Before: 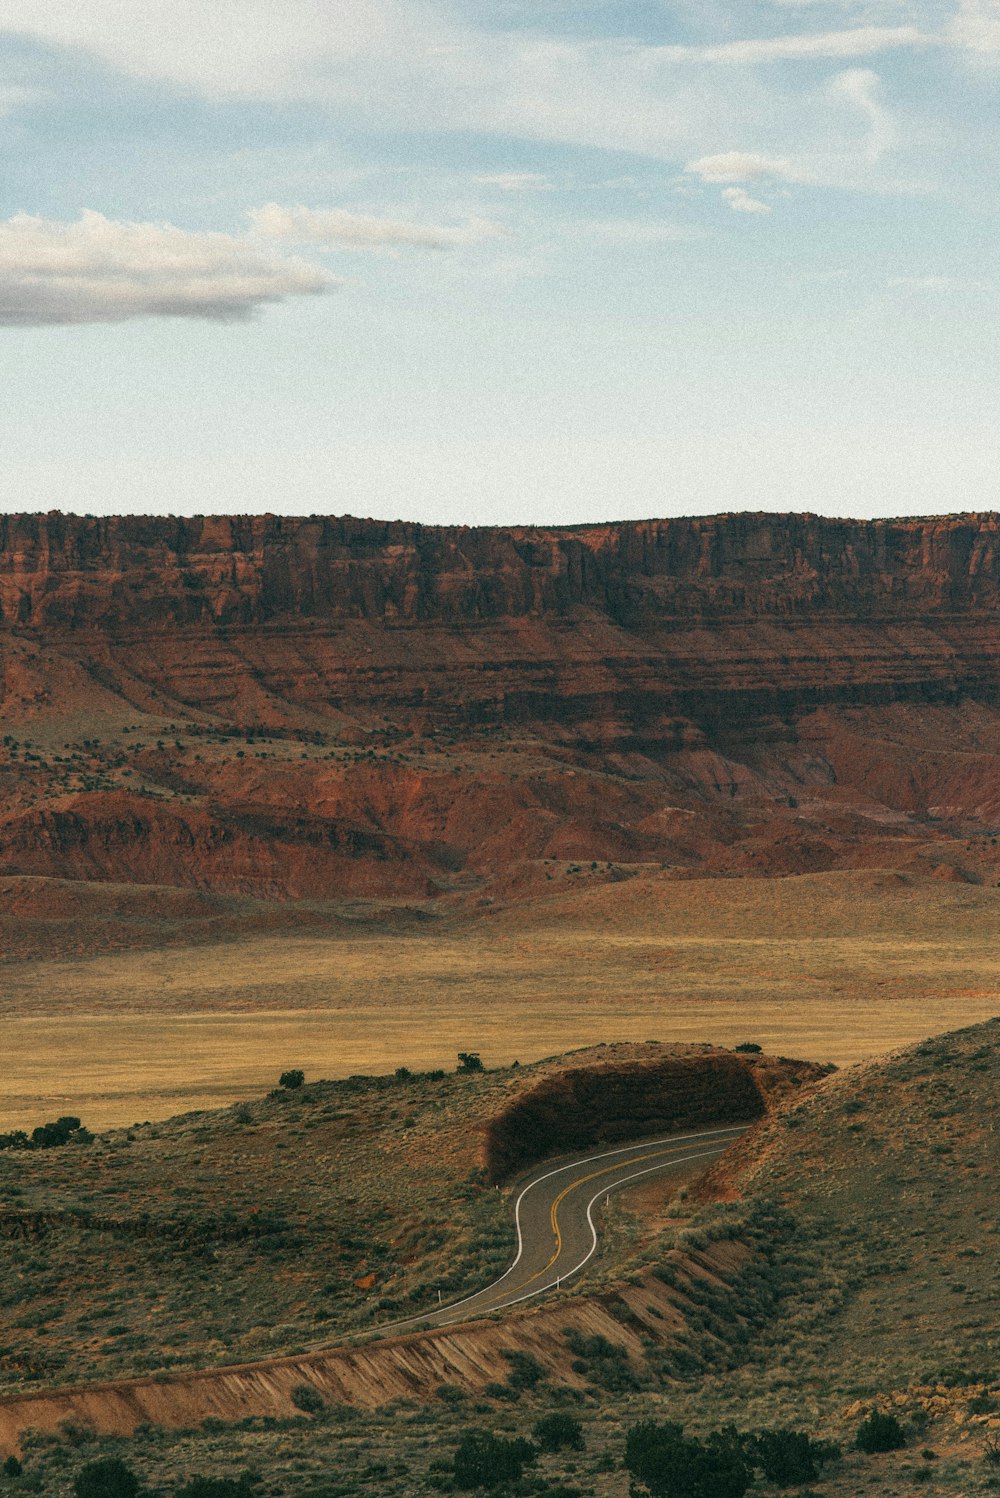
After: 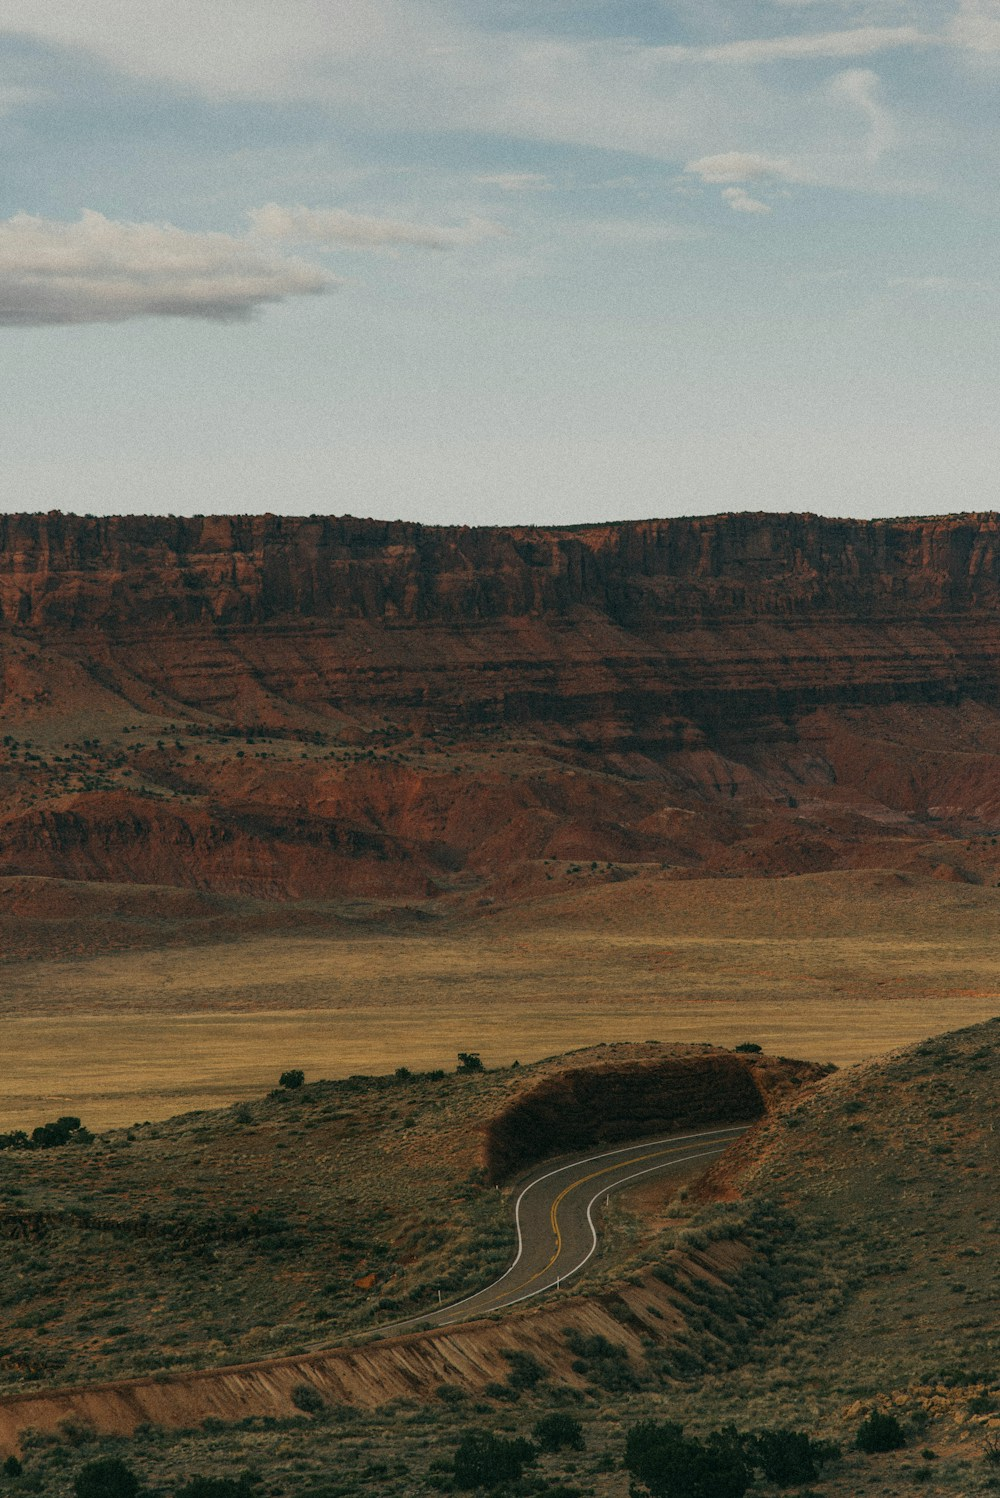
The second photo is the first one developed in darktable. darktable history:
exposure: exposure -0.599 EV, compensate highlight preservation false
